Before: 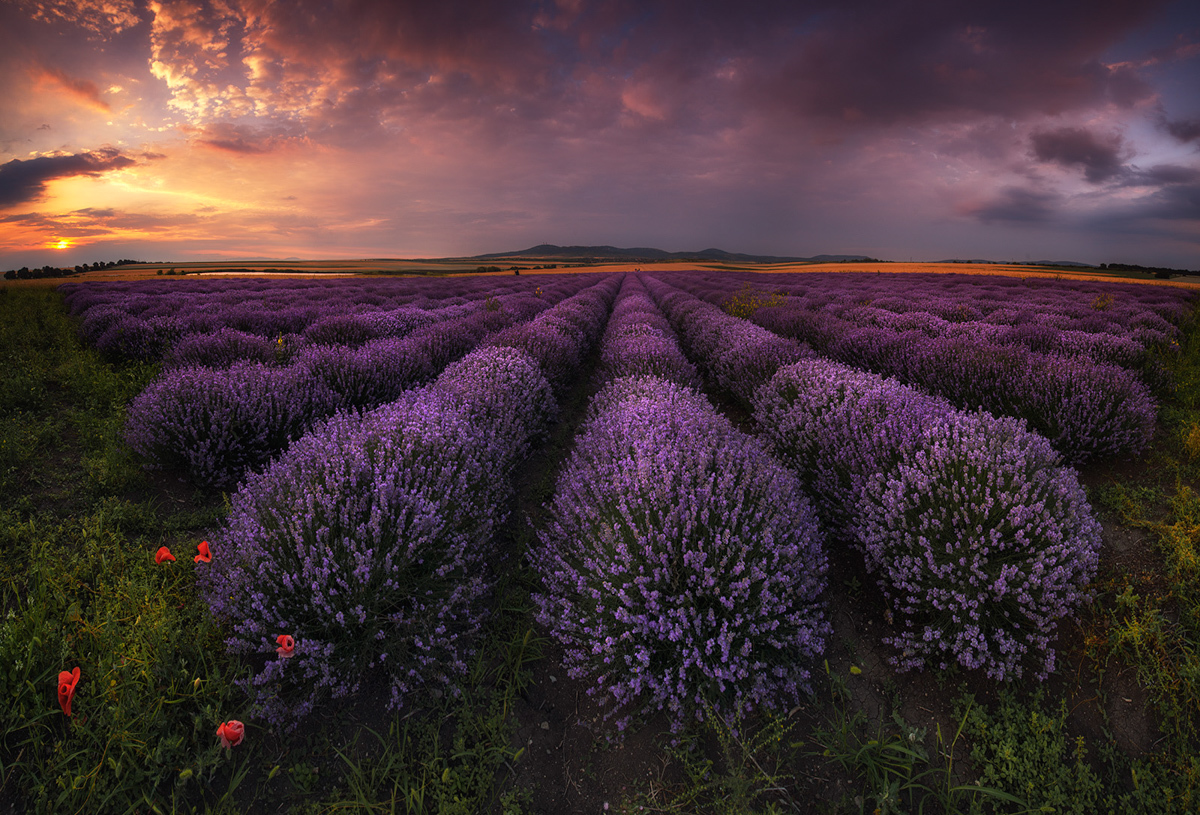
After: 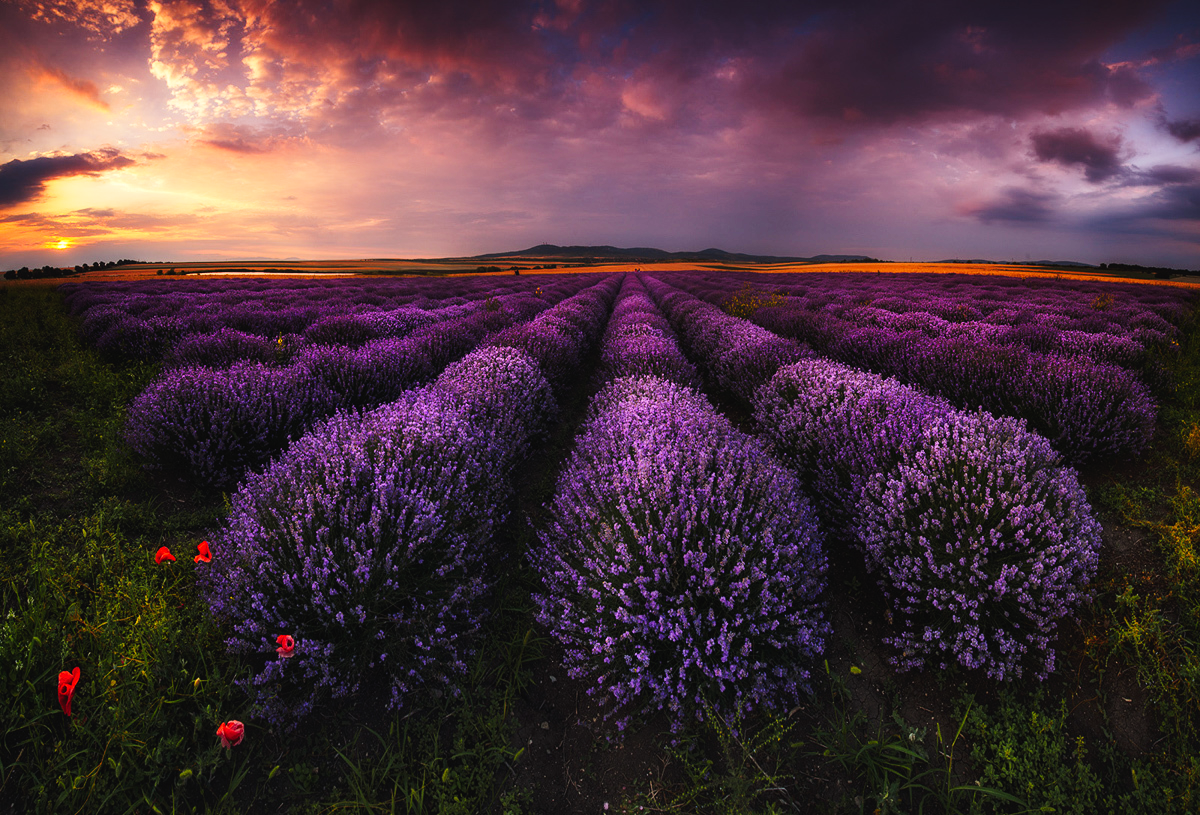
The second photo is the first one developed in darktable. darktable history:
tone curve: curves: ch0 [(0.003, 0.023) (0.071, 0.052) (0.236, 0.197) (0.466, 0.557) (0.631, 0.764) (0.806, 0.906) (1, 1)]; ch1 [(0, 0) (0.262, 0.227) (0.417, 0.386) (0.469, 0.467) (0.502, 0.51) (0.528, 0.521) (0.573, 0.555) (0.605, 0.621) (0.644, 0.671) (0.686, 0.728) (0.994, 0.987)]; ch2 [(0, 0) (0.262, 0.188) (0.385, 0.353) (0.427, 0.424) (0.495, 0.502) (0.531, 0.555) (0.583, 0.632) (0.644, 0.748) (1, 1)], preserve colors none
